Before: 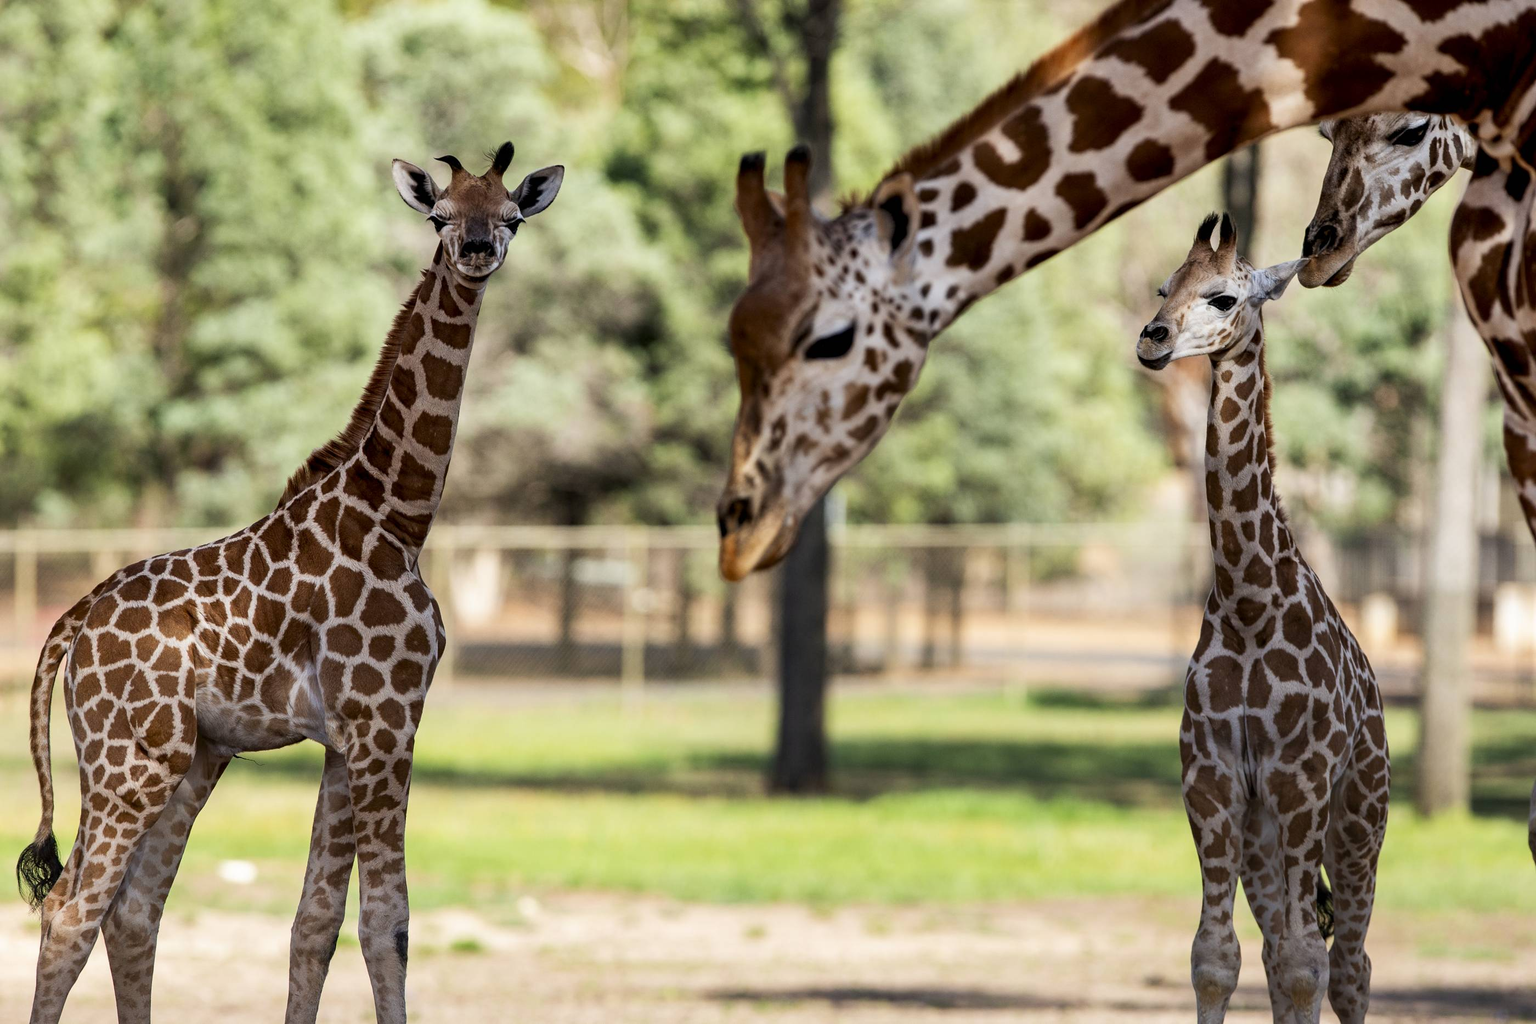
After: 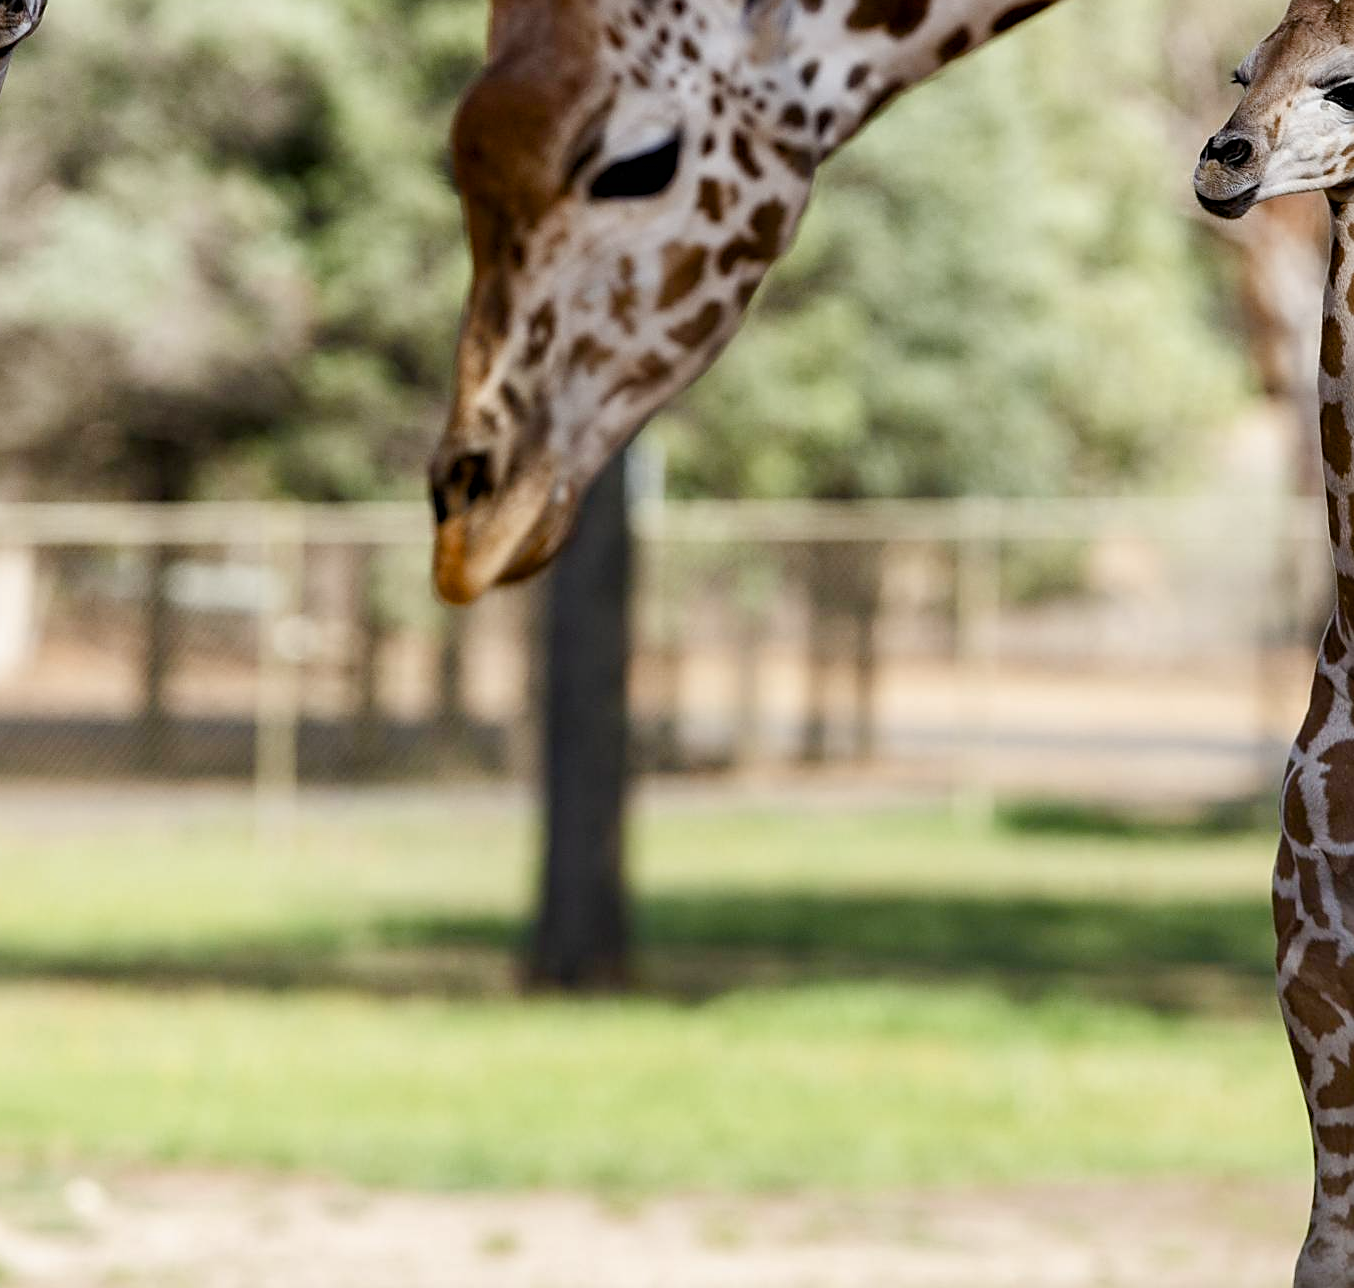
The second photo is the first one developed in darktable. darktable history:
crop: left 31.368%, top 24.43%, right 20.27%, bottom 6.565%
color balance rgb: perceptual saturation grading › global saturation 20%, perceptual saturation grading › highlights -49.544%, perceptual saturation grading › shadows 25.362%, global vibrance 9.208%
sharpen: on, module defaults
